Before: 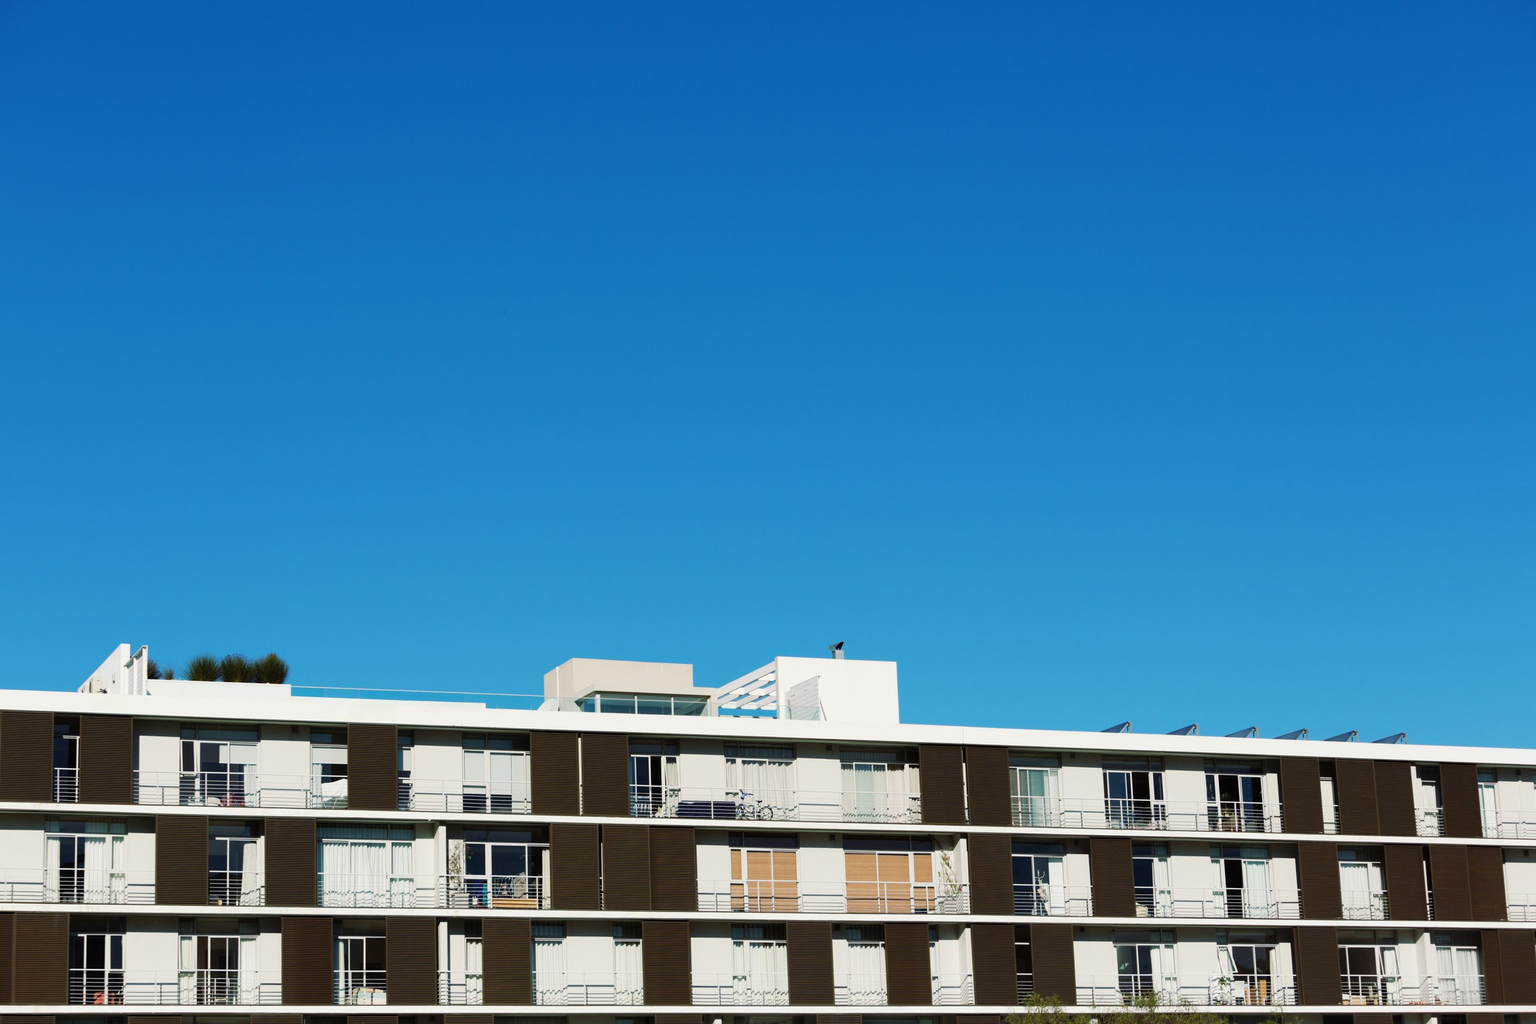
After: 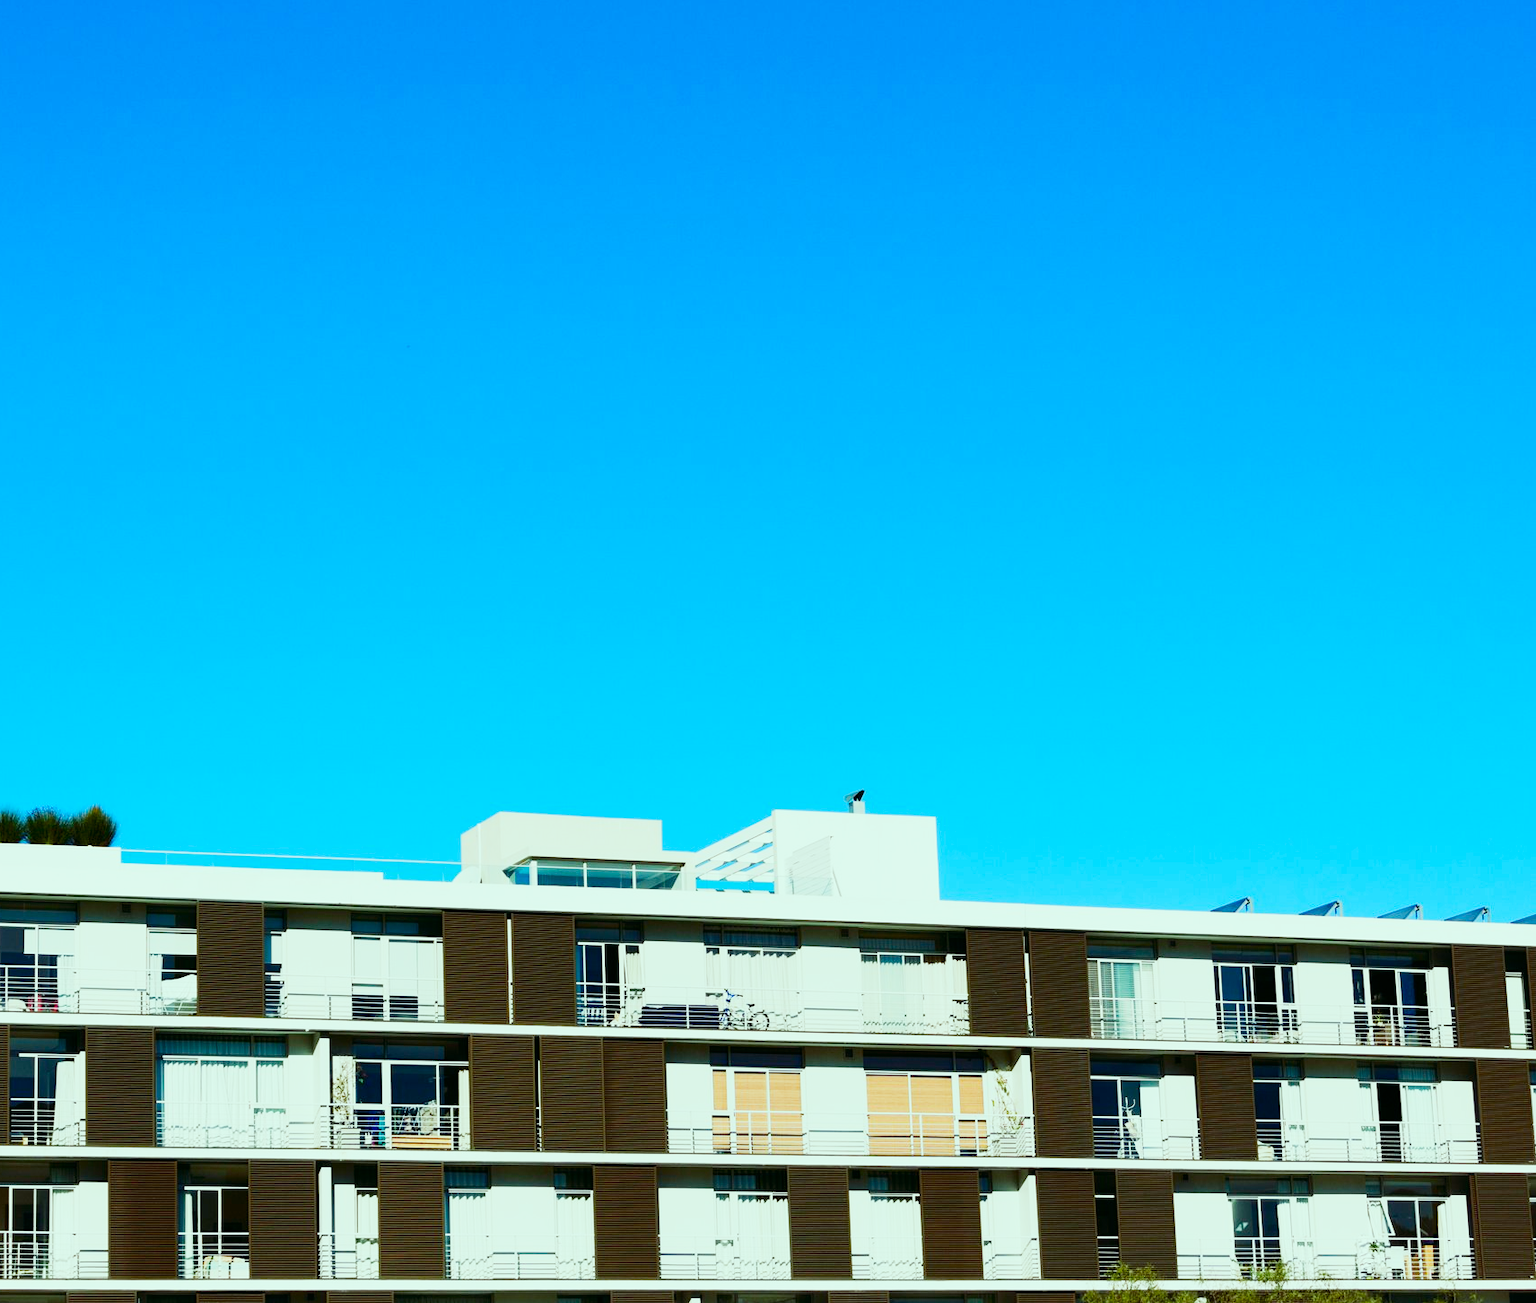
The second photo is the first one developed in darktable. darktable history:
contrast brightness saturation: contrast 0.242, brightness 0.088
filmic rgb: black relative exposure -16 EV, white relative exposure 4.91 EV, hardness 6.23, preserve chrominance no, color science v4 (2020), iterations of high-quality reconstruction 0, contrast in shadows soft
crop and rotate: left 13.139%, top 5.389%, right 12.521%
color correction: highlights a* -7.62, highlights b* 1.01, shadows a* -3.09, saturation 1.44
exposure: exposure 0.661 EV, compensate highlight preservation false
